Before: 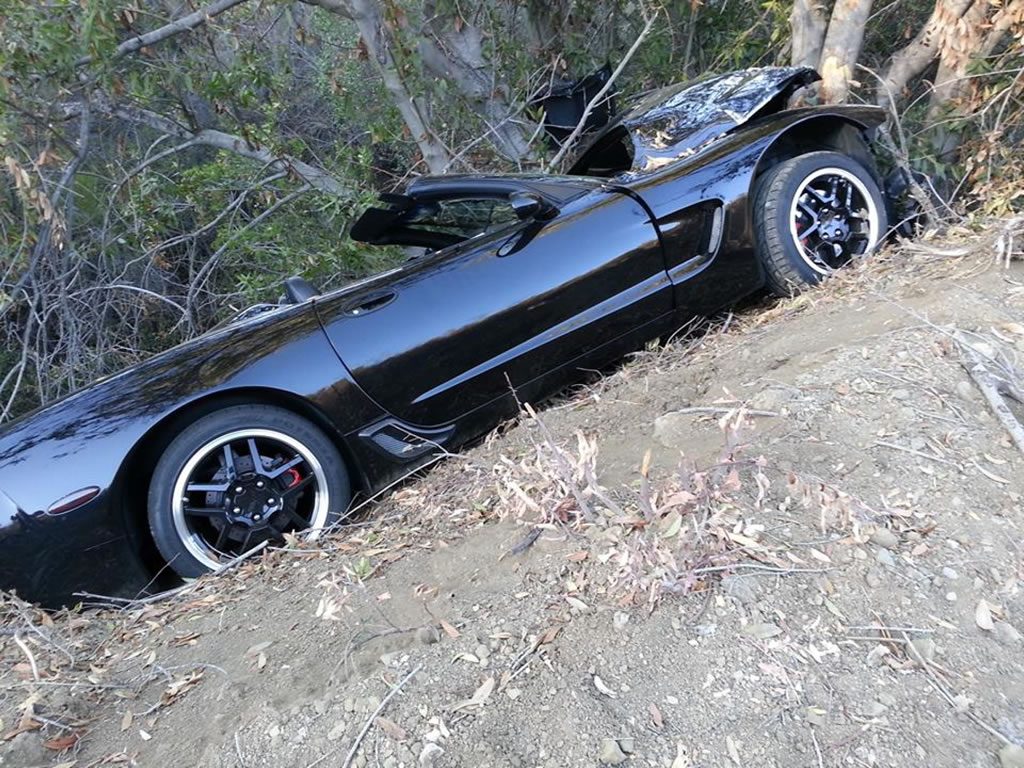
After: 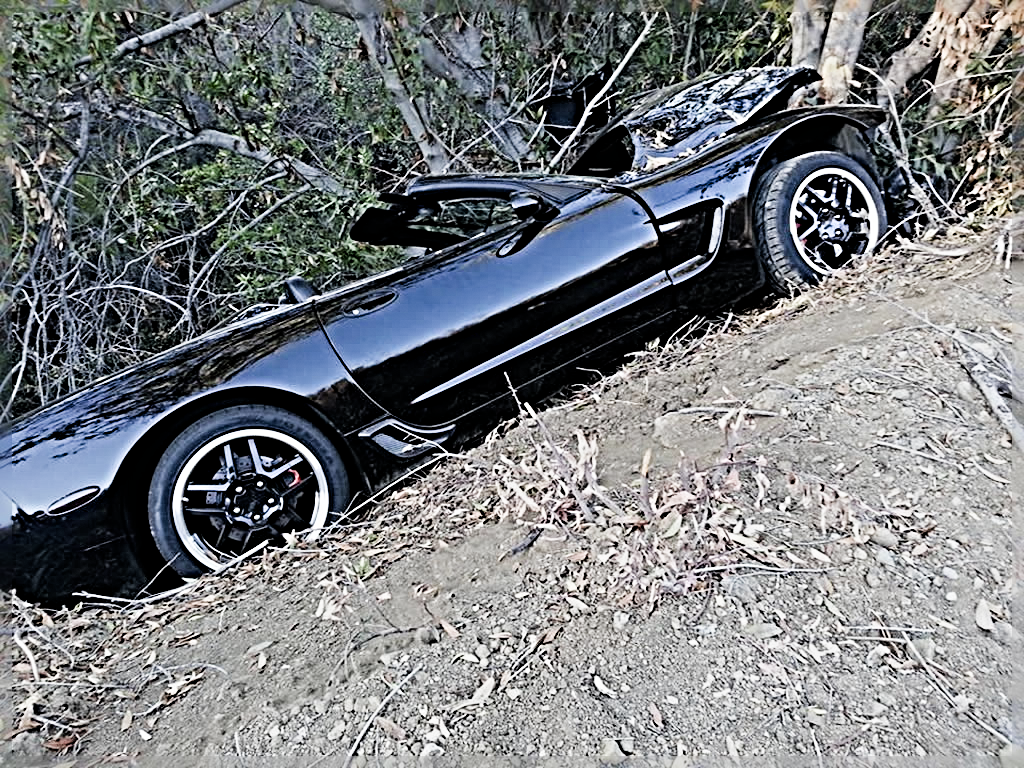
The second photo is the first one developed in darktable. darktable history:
sharpen: radius 6.285, amount 1.787, threshold 0.076
filmic rgb: black relative exposure -7.65 EV, white relative exposure 3.99 EV, hardness 4.02, contrast 1.094, highlights saturation mix -31.45%
